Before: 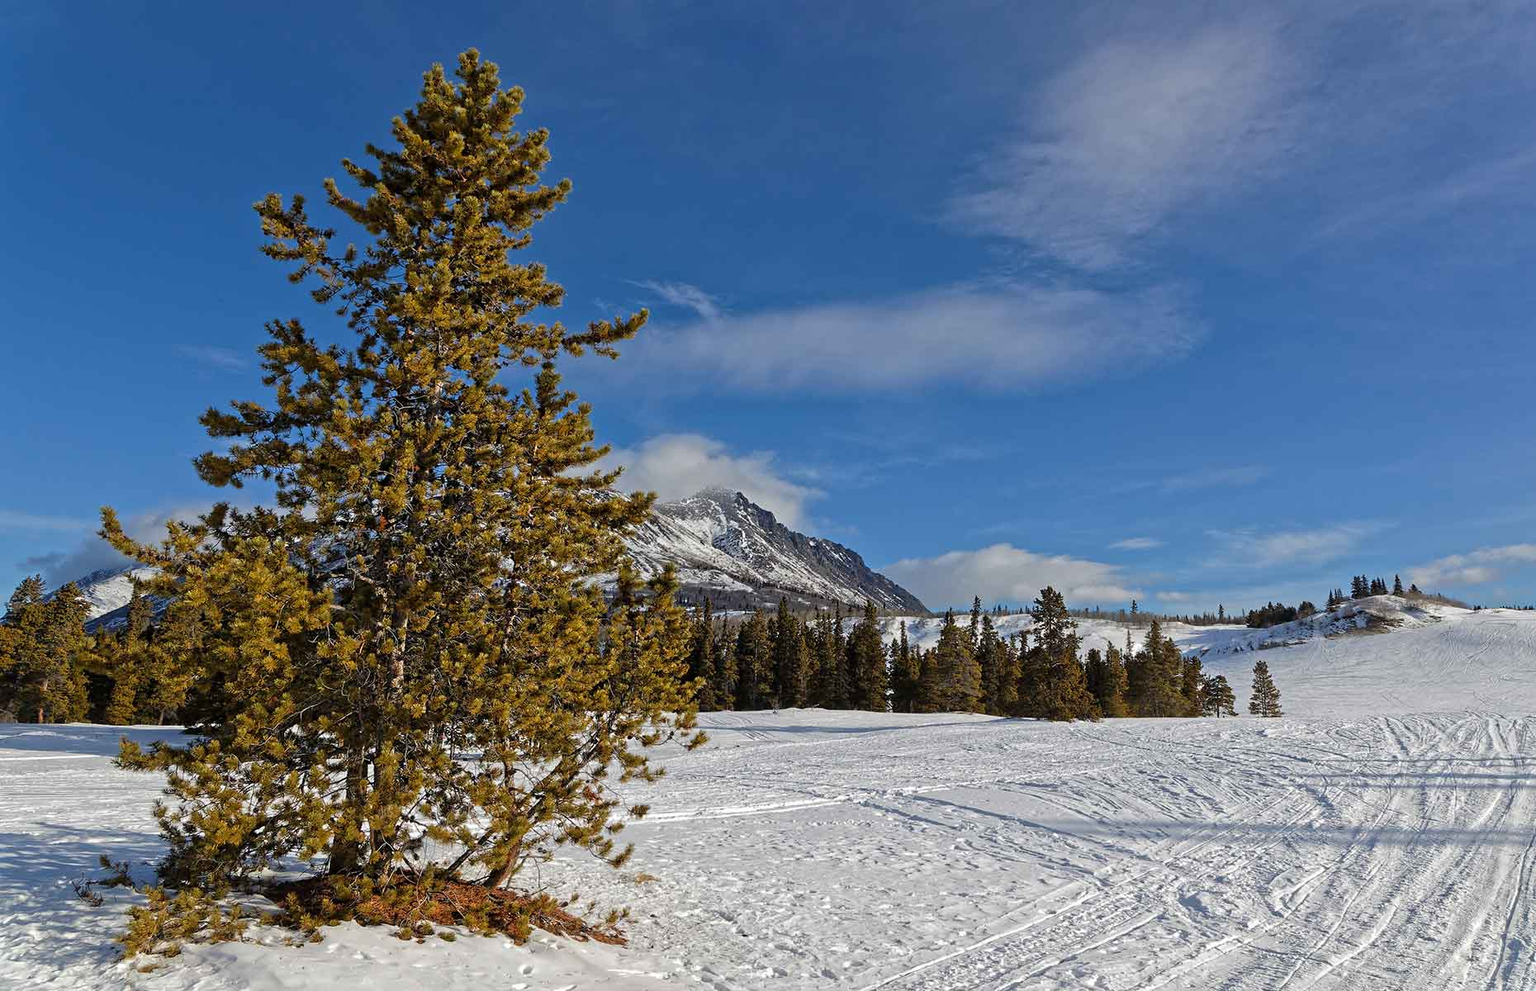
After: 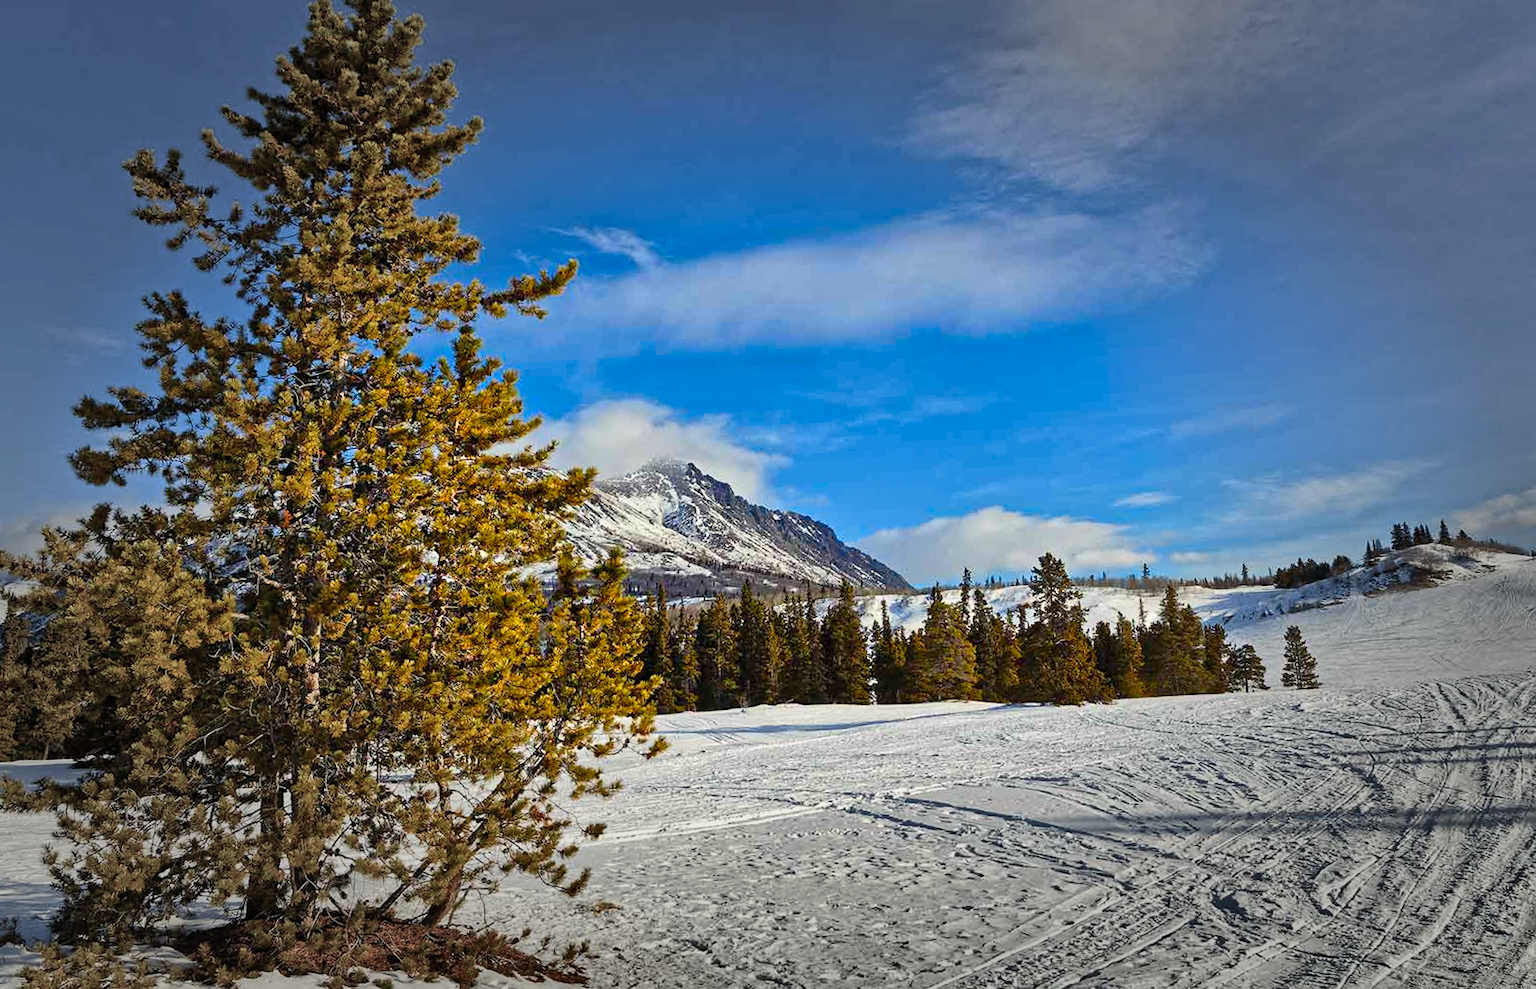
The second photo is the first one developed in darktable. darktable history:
crop and rotate: angle 2.79°, left 5.539%, top 5.696%
shadows and highlights: white point adjustment 0.126, highlights -71.34, soften with gaussian
color balance rgb: highlights gain › luminance 6.719%, highlights gain › chroma 1.886%, highlights gain › hue 91.76°, perceptual saturation grading › global saturation 20%, perceptual saturation grading › highlights -25.522%, perceptual saturation grading › shadows 25.385%, global vibrance 14.359%
contrast brightness saturation: contrast 0.199, brightness 0.163, saturation 0.23
vignetting: fall-off start 48.48%, automatic ratio true, width/height ratio 1.297
